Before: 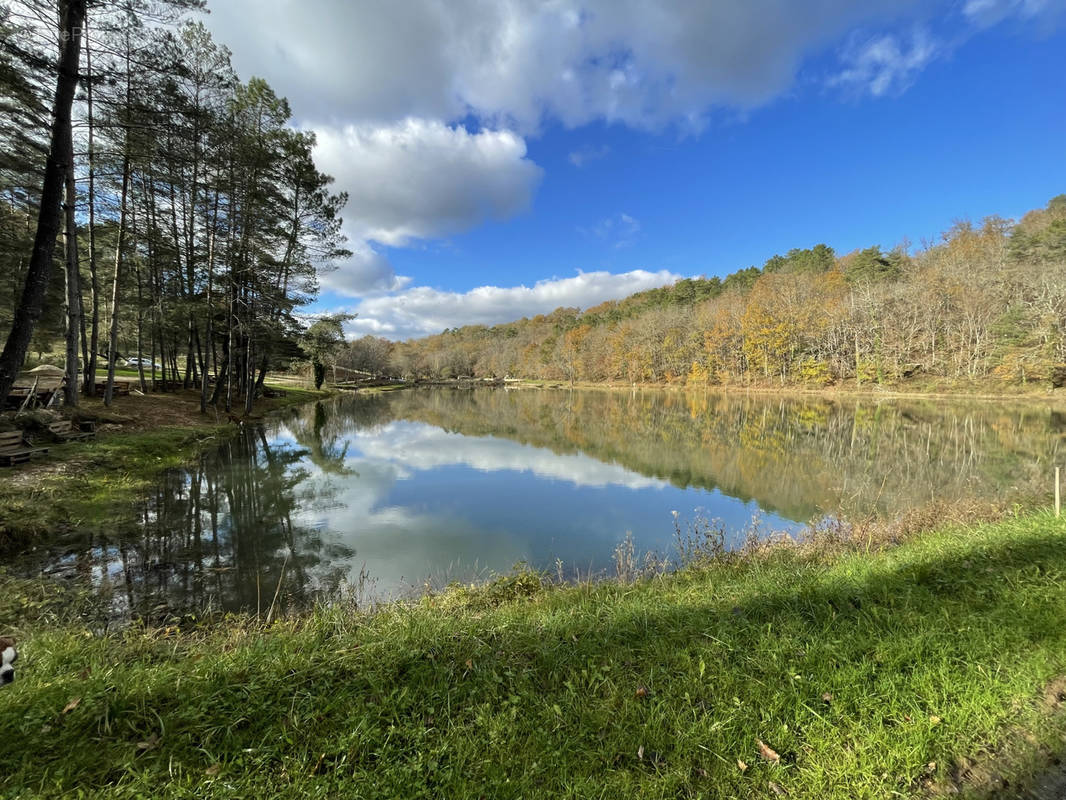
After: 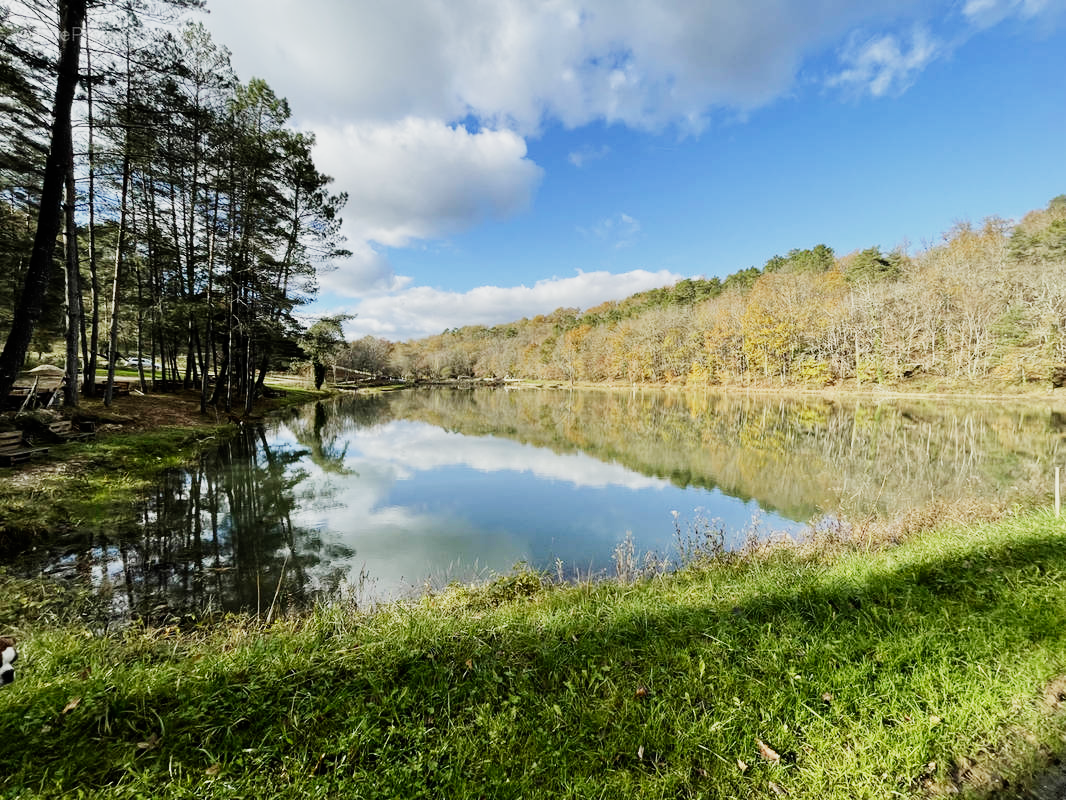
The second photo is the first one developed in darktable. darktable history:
sigmoid: contrast 1.7, skew -0.2, preserve hue 0%, red attenuation 0.1, red rotation 0.035, green attenuation 0.1, green rotation -0.017, blue attenuation 0.15, blue rotation -0.052, base primaries Rec2020
exposure: black level correction 0, exposure 0.5 EV, compensate exposure bias true, compensate highlight preservation false
